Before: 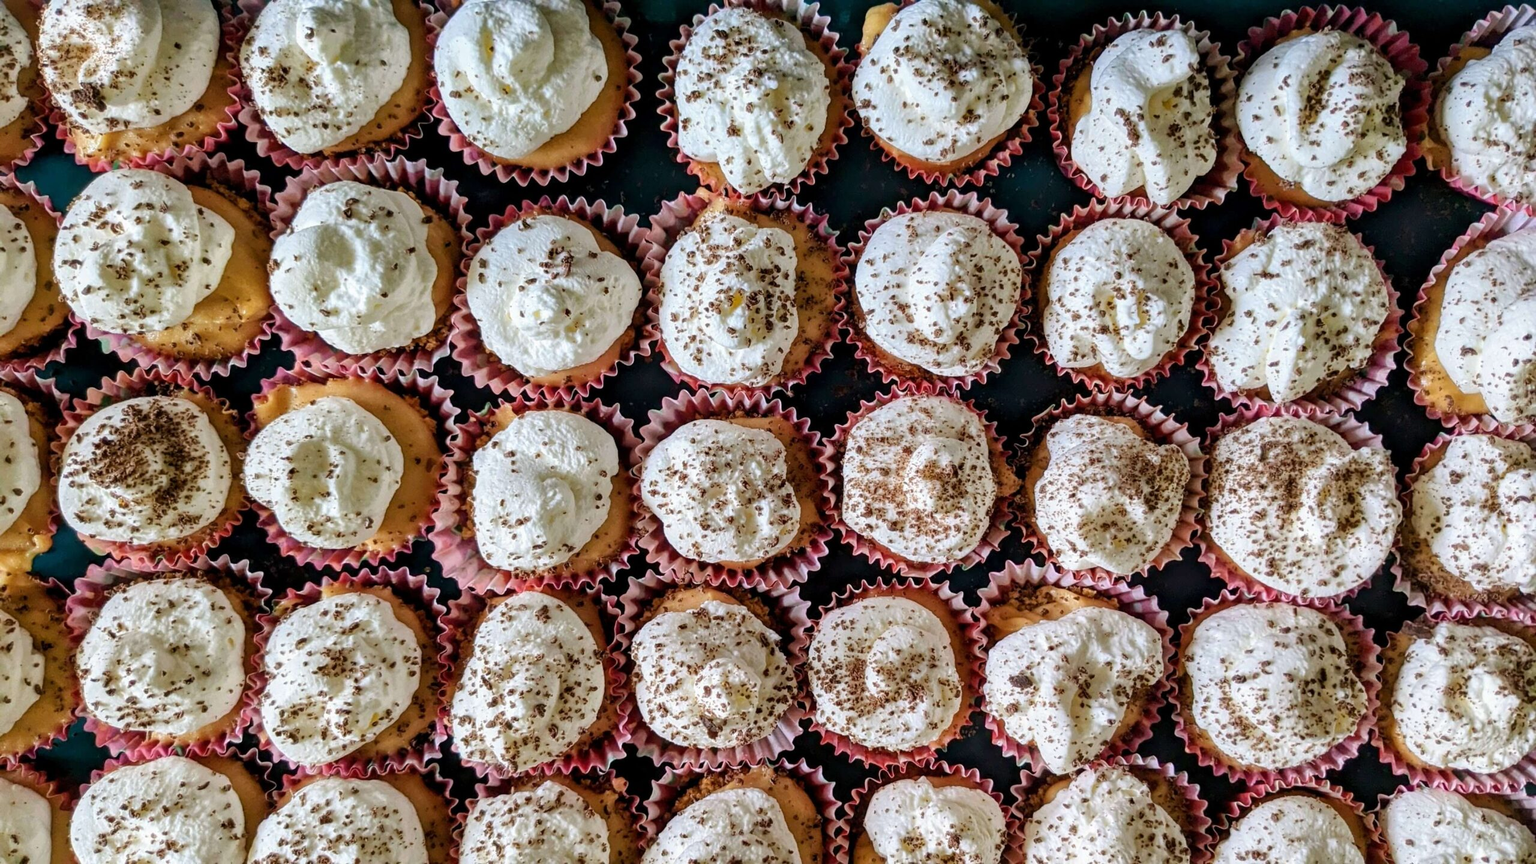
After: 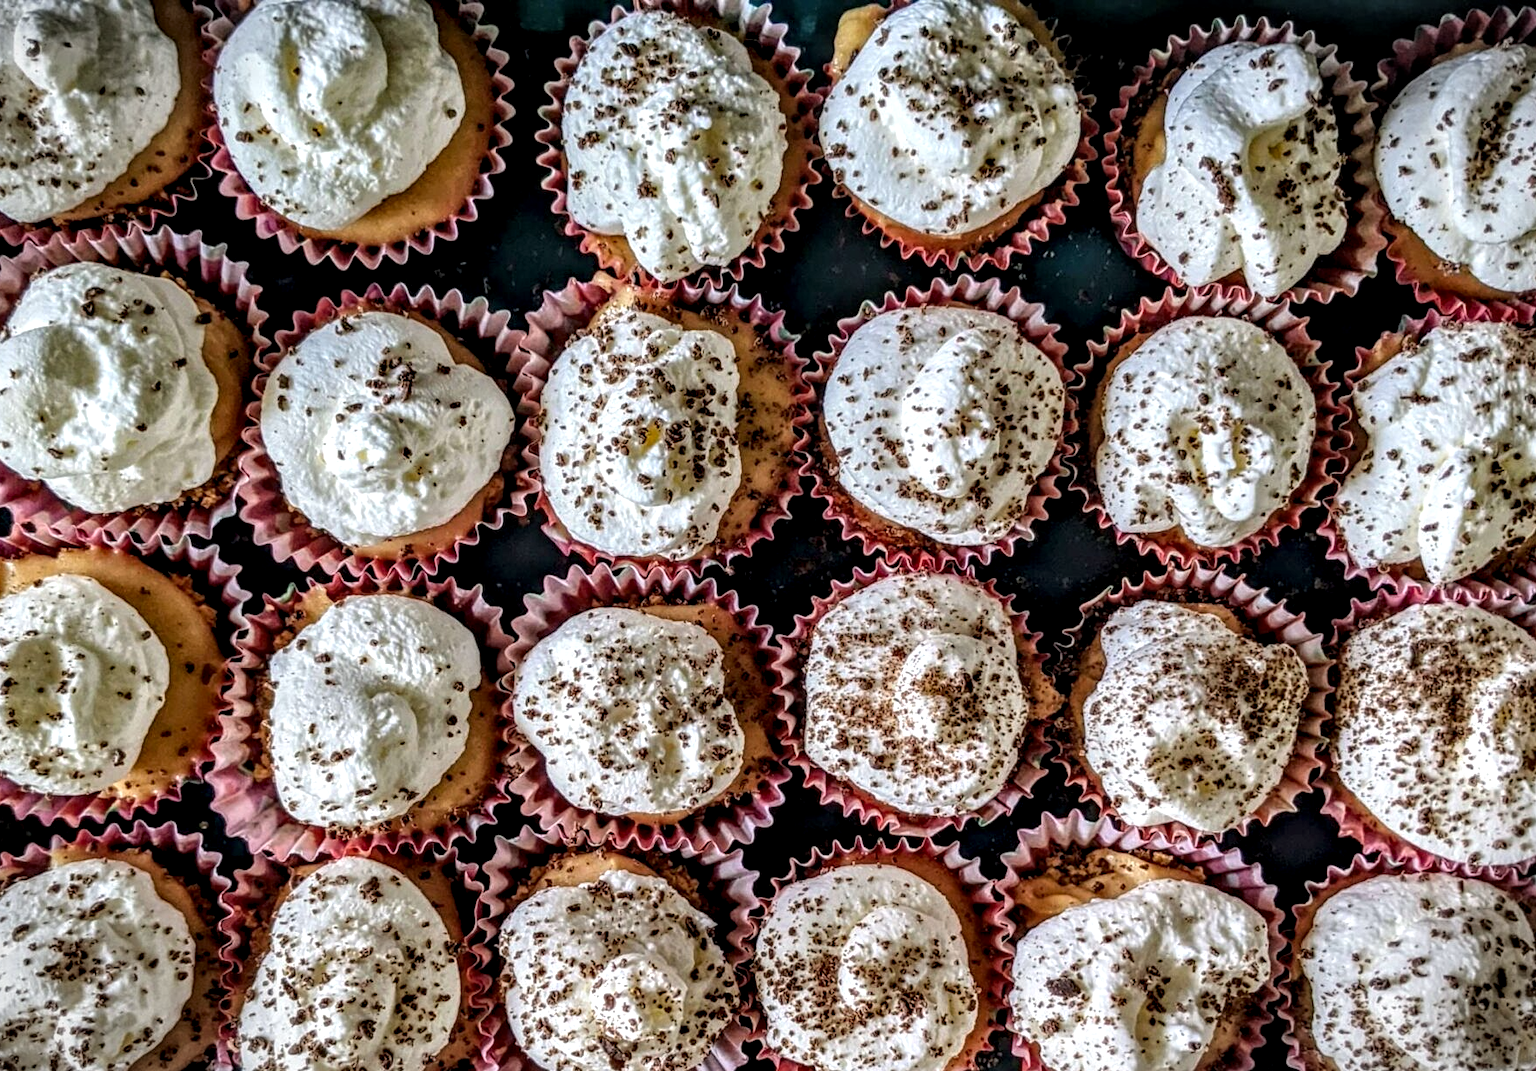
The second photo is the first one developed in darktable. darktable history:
local contrast: highlights 2%, shadows 5%, detail 182%
vignetting: fall-off start 100.74%, brightness -0.537, saturation -0.514, width/height ratio 1.311
crop: left 18.7%, right 12.266%, bottom 14.346%
